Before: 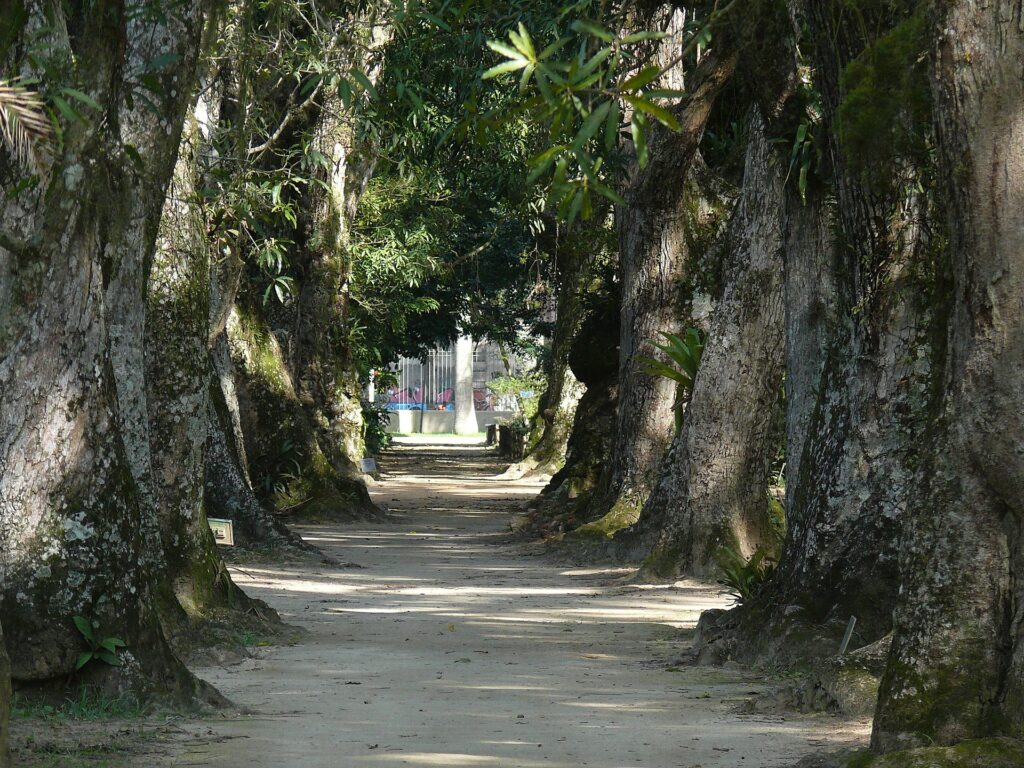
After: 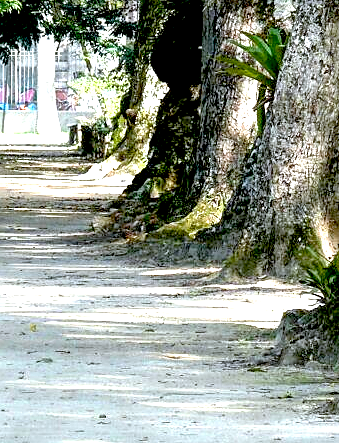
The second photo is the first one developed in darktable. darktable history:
crop: left 40.878%, top 39.176%, right 25.993%, bottom 3.081%
sharpen: radius 1.864, amount 0.398, threshold 1.271
local contrast: on, module defaults
exposure: black level correction 0.016, exposure 1.774 EV, compensate highlight preservation false
color correction: highlights a* -0.772, highlights b* -8.92
